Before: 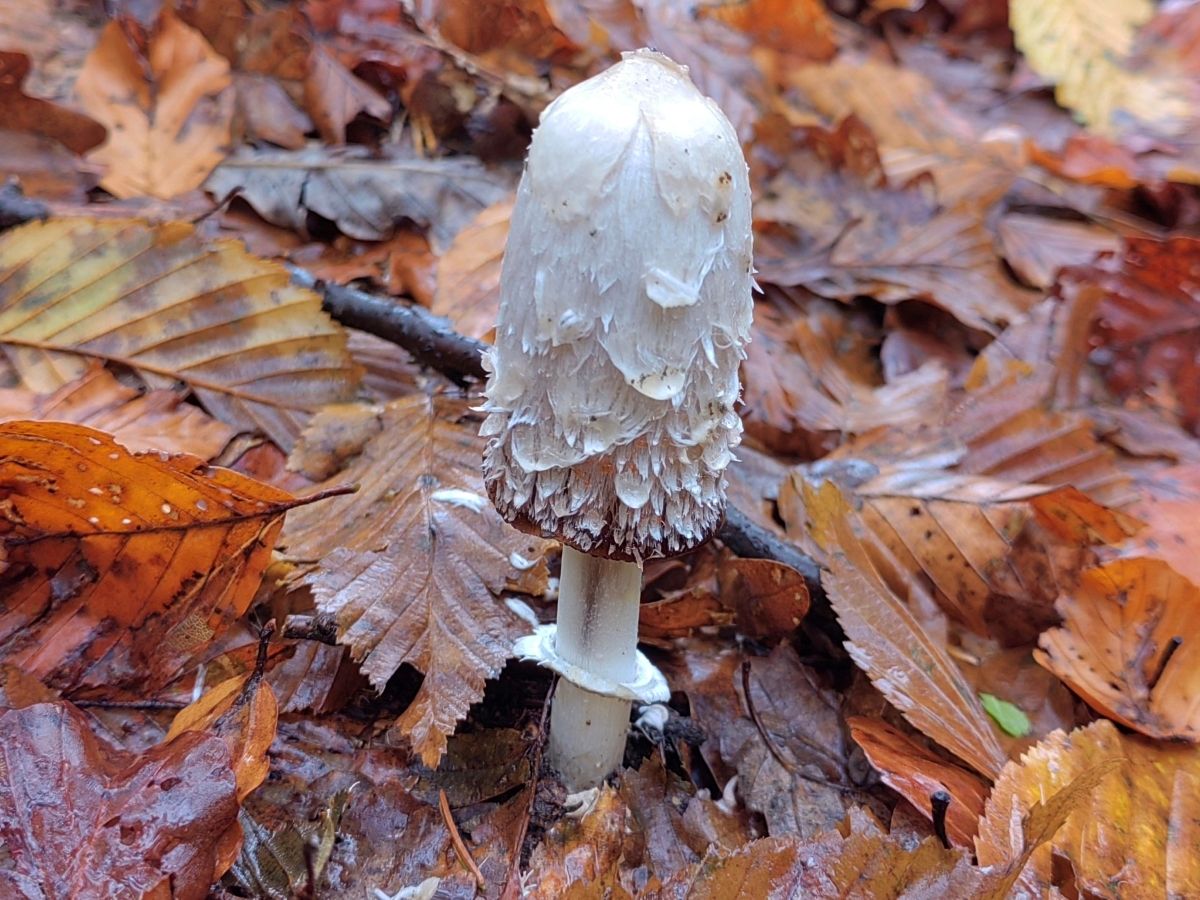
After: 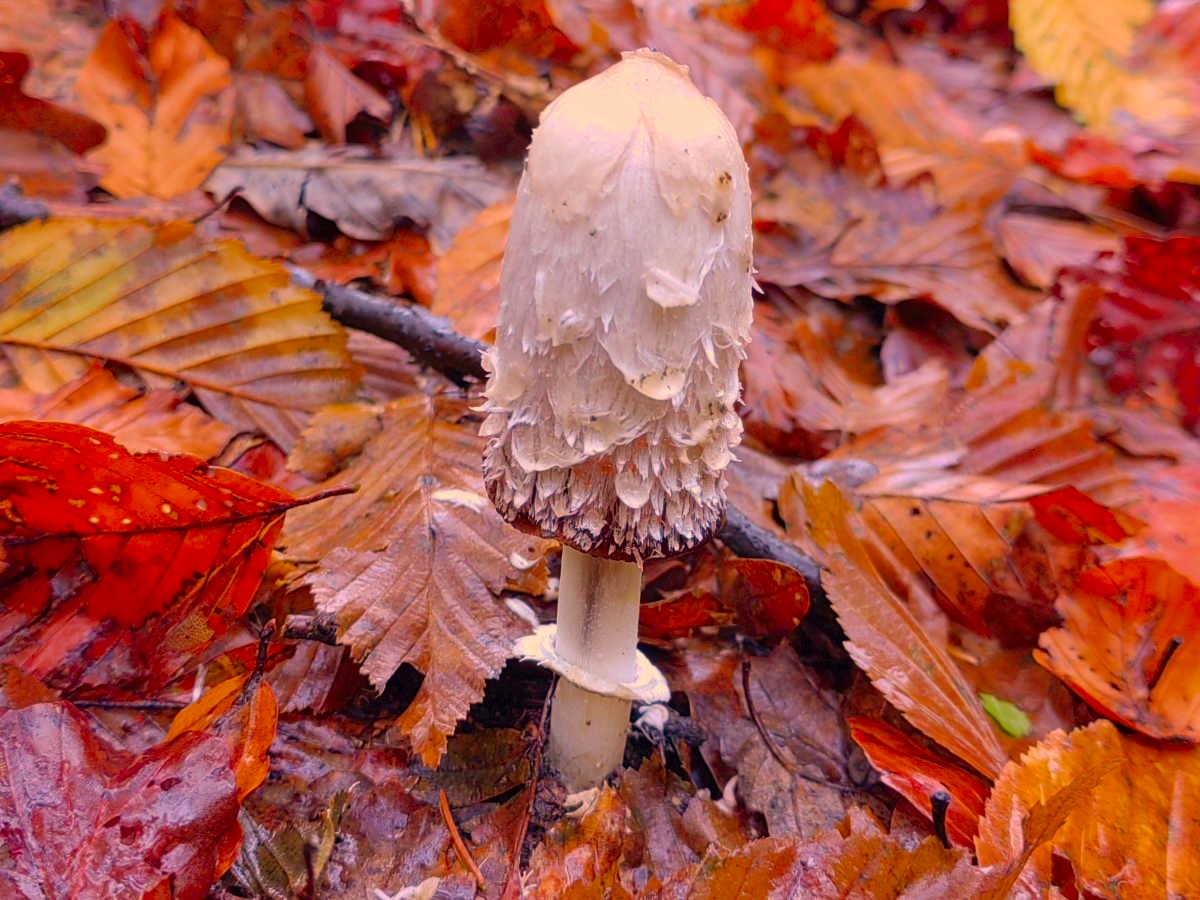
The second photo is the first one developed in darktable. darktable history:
color zones: curves: ch0 [(0, 0.425) (0.143, 0.422) (0.286, 0.42) (0.429, 0.419) (0.571, 0.419) (0.714, 0.42) (0.857, 0.422) (1, 0.425)]; ch1 [(0, 0.666) (0.143, 0.669) (0.286, 0.671) (0.429, 0.67) (0.571, 0.67) (0.714, 0.67) (0.857, 0.67) (1, 0.666)]
levels: levels [0, 0.478, 1]
color correction: highlights a* 17.84, highlights b* 18.87
